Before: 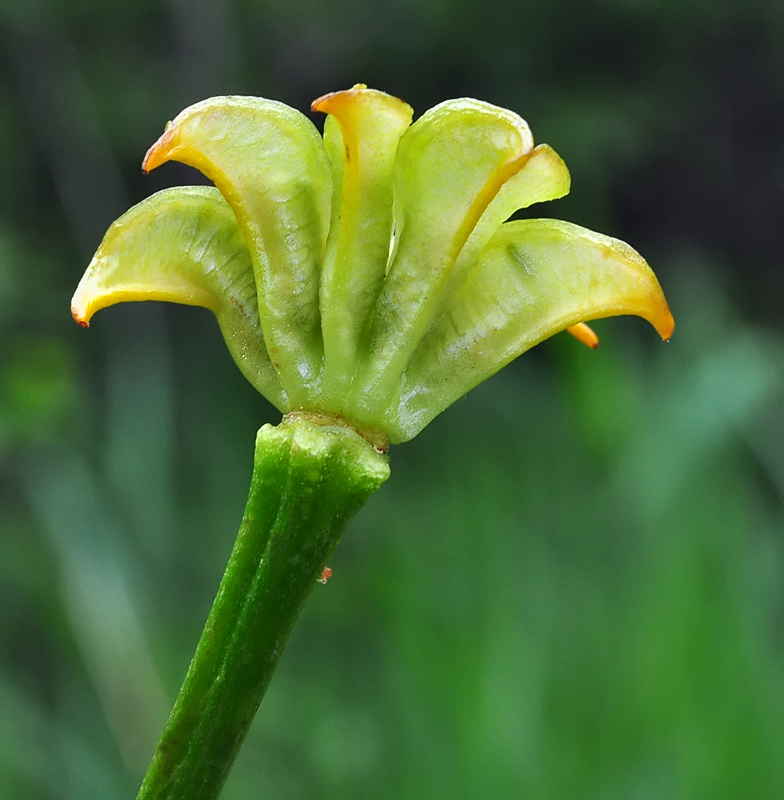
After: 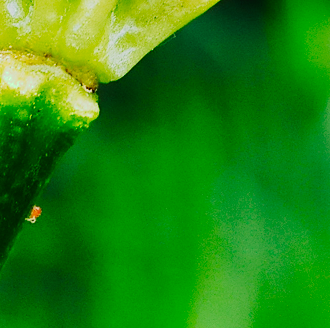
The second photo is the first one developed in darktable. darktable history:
velvia: on, module defaults
crop: left 37.221%, top 45.169%, right 20.63%, bottom 13.777%
tone curve: curves: ch0 [(0, 0) (0.003, 0.001) (0.011, 0.005) (0.025, 0.009) (0.044, 0.014) (0.069, 0.019) (0.1, 0.028) (0.136, 0.039) (0.177, 0.073) (0.224, 0.134) (0.277, 0.218) (0.335, 0.343) (0.399, 0.488) (0.468, 0.608) (0.543, 0.699) (0.623, 0.773) (0.709, 0.819) (0.801, 0.852) (0.898, 0.874) (1, 1)], preserve colors none
